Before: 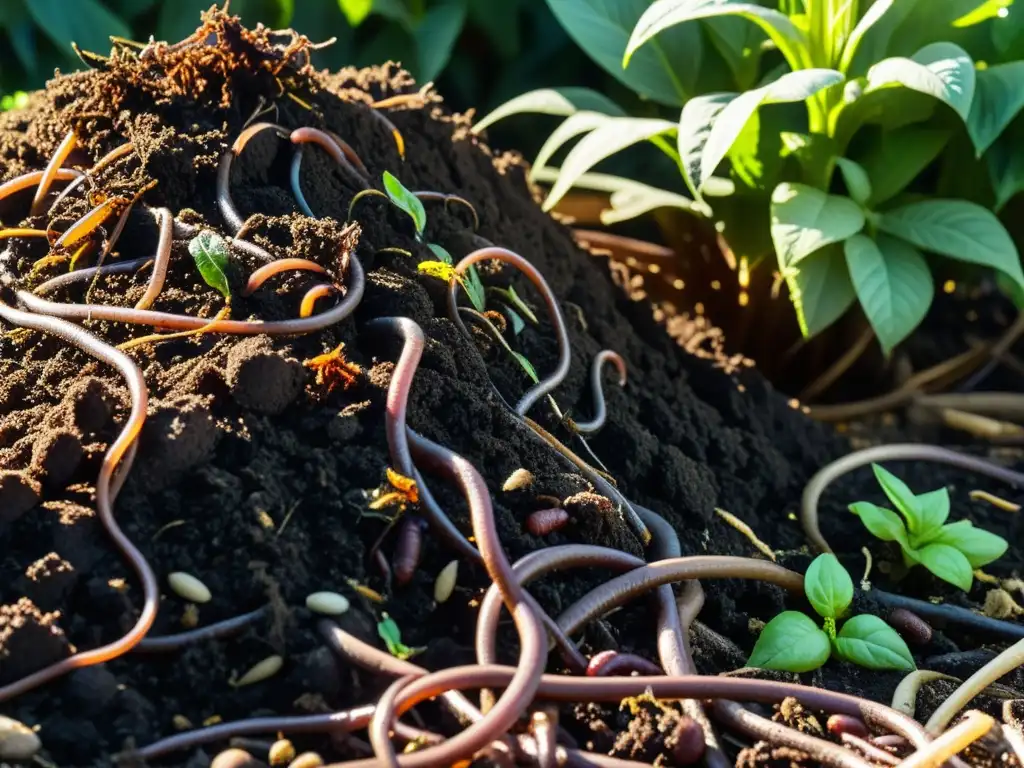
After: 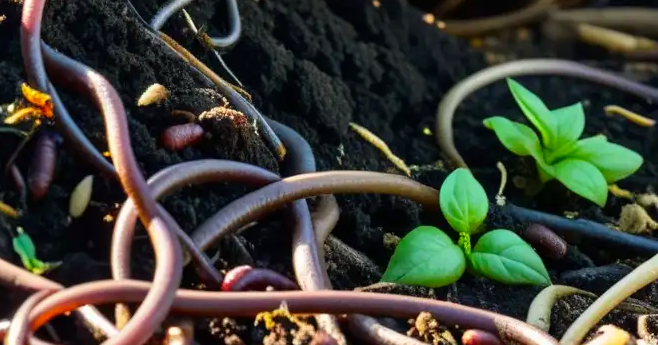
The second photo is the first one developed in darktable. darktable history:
local contrast: mode bilateral grid, contrast 15, coarseness 36, detail 104%, midtone range 0.2
crop and rotate: left 35.717%, top 50.184%, bottom 4.853%
contrast brightness saturation: contrast 0.041, saturation 0.164
